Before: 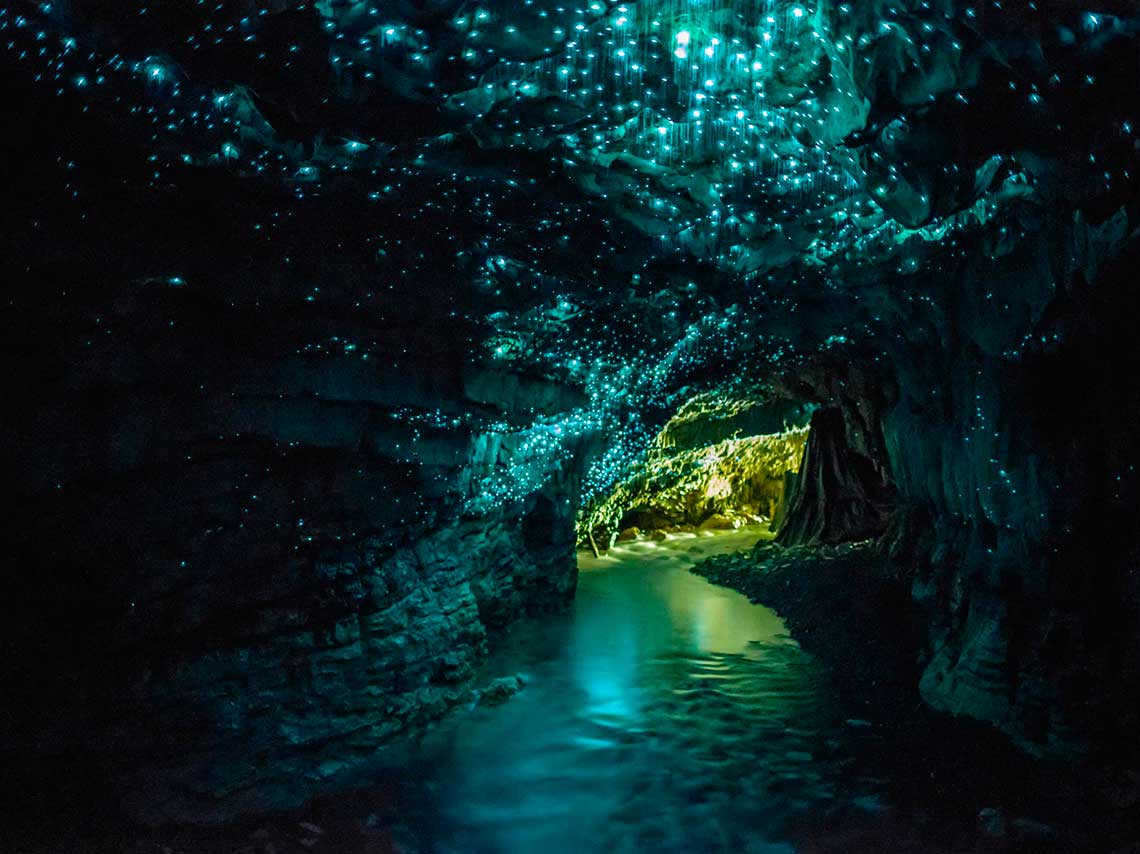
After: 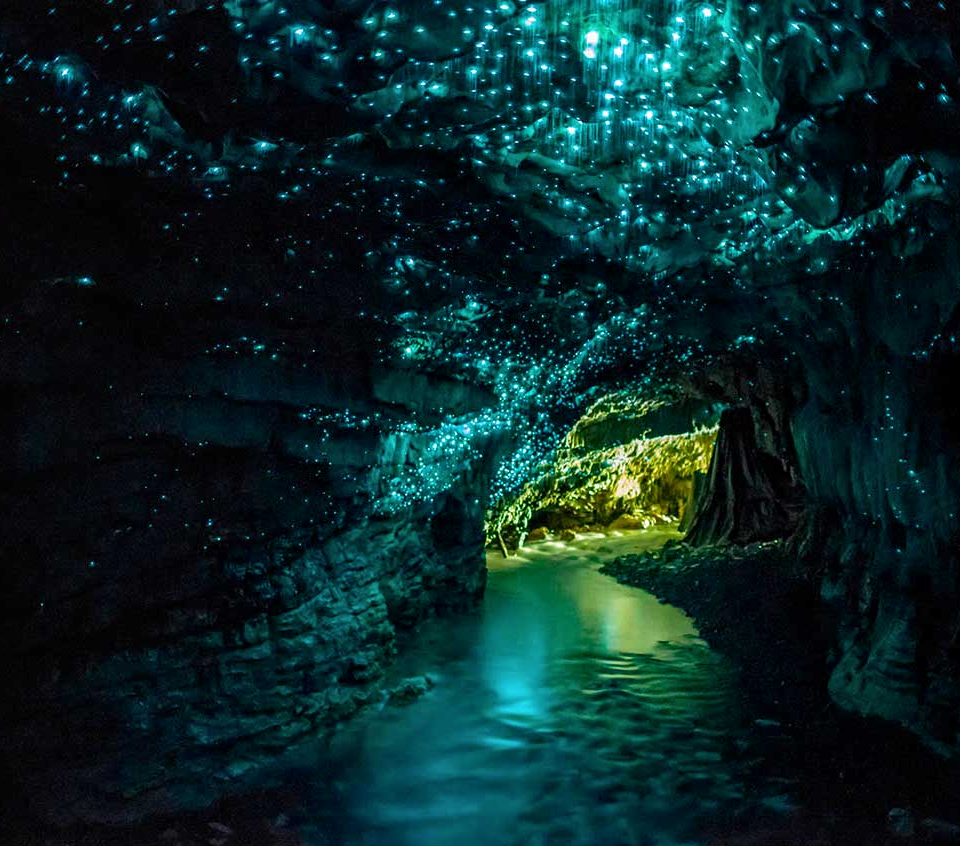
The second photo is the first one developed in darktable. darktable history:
local contrast: highlights 100%, shadows 100%, detail 120%, midtone range 0.2
crop: left 8.026%, right 7.374%
